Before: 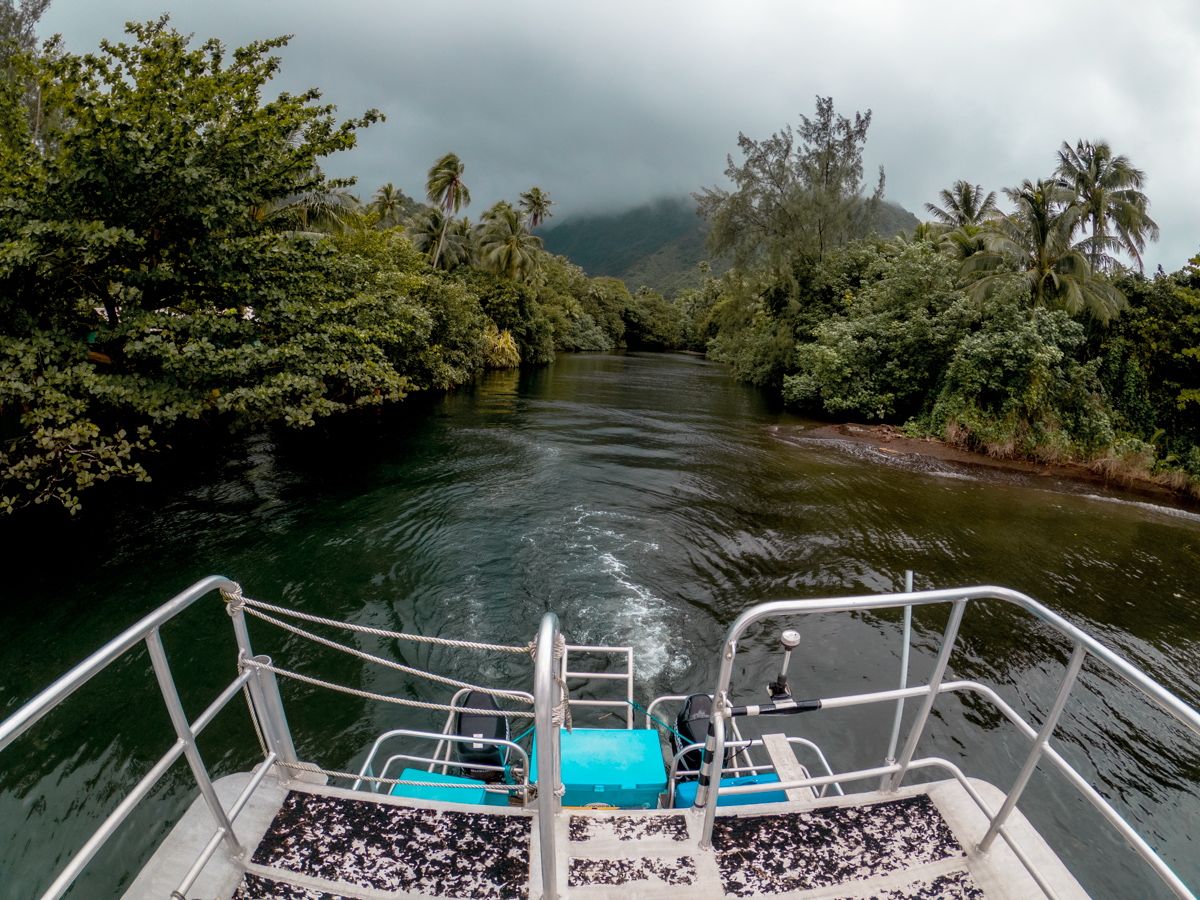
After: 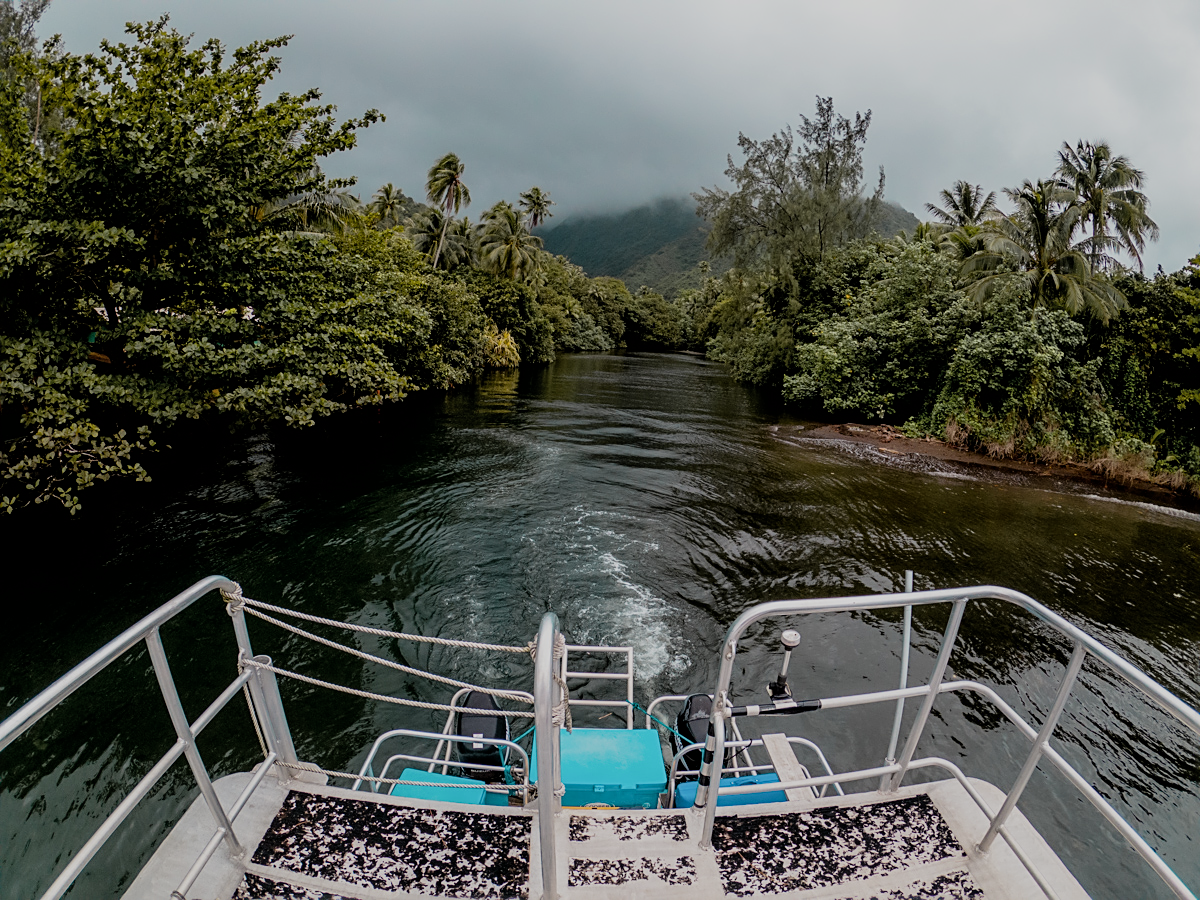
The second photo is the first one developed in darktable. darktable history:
filmic rgb: black relative exposure -7.37 EV, white relative exposure 5.09 EV, hardness 3.2
sharpen: on, module defaults
exposure: exposure -0.004 EV, compensate highlight preservation false
tone equalizer: edges refinement/feathering 500, mask exposure compensation -1.57 EV, preserve details no
